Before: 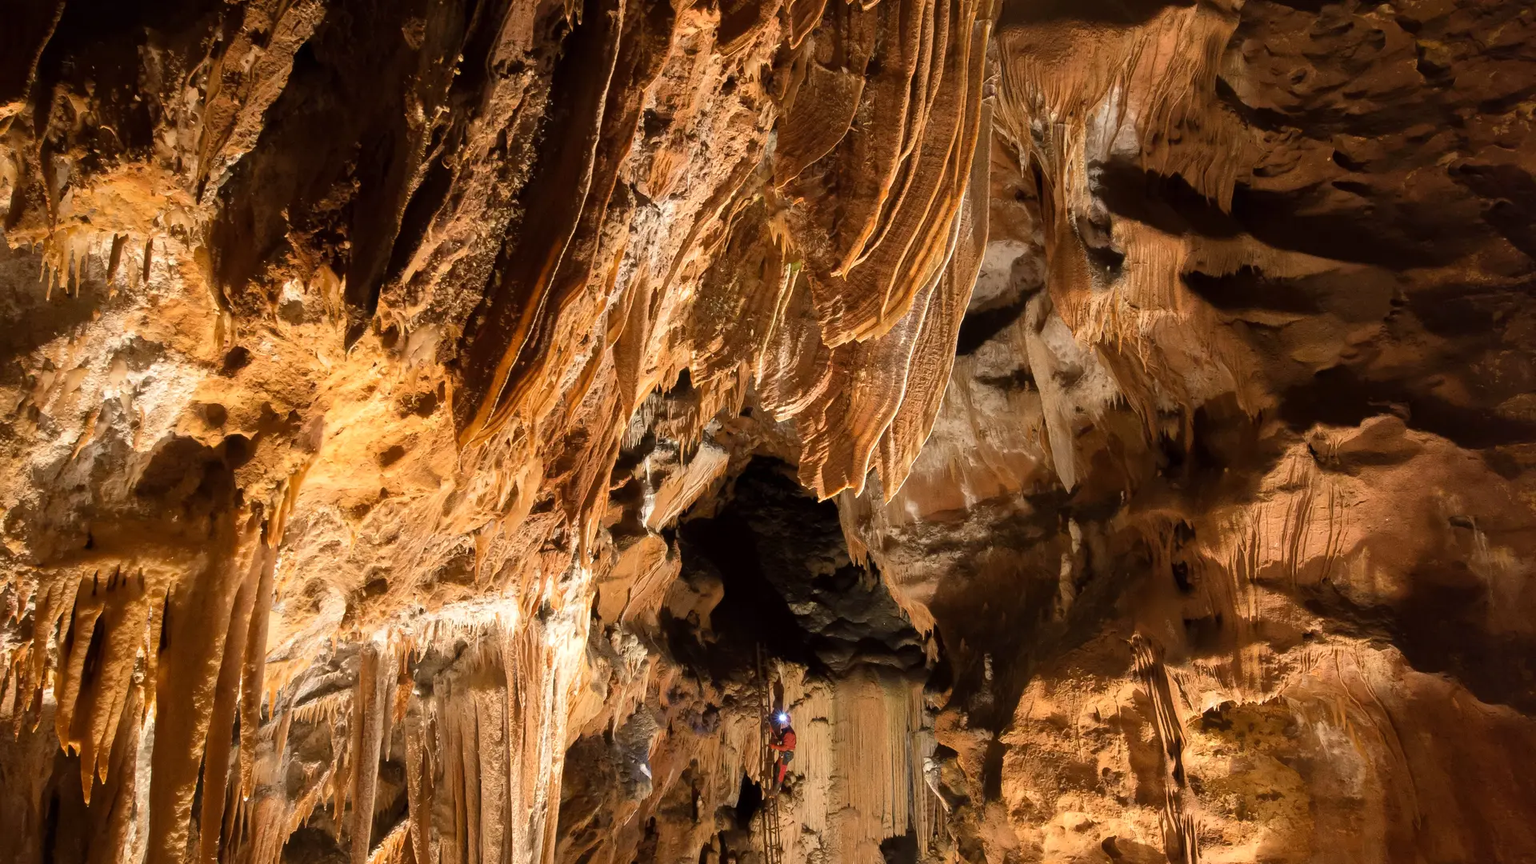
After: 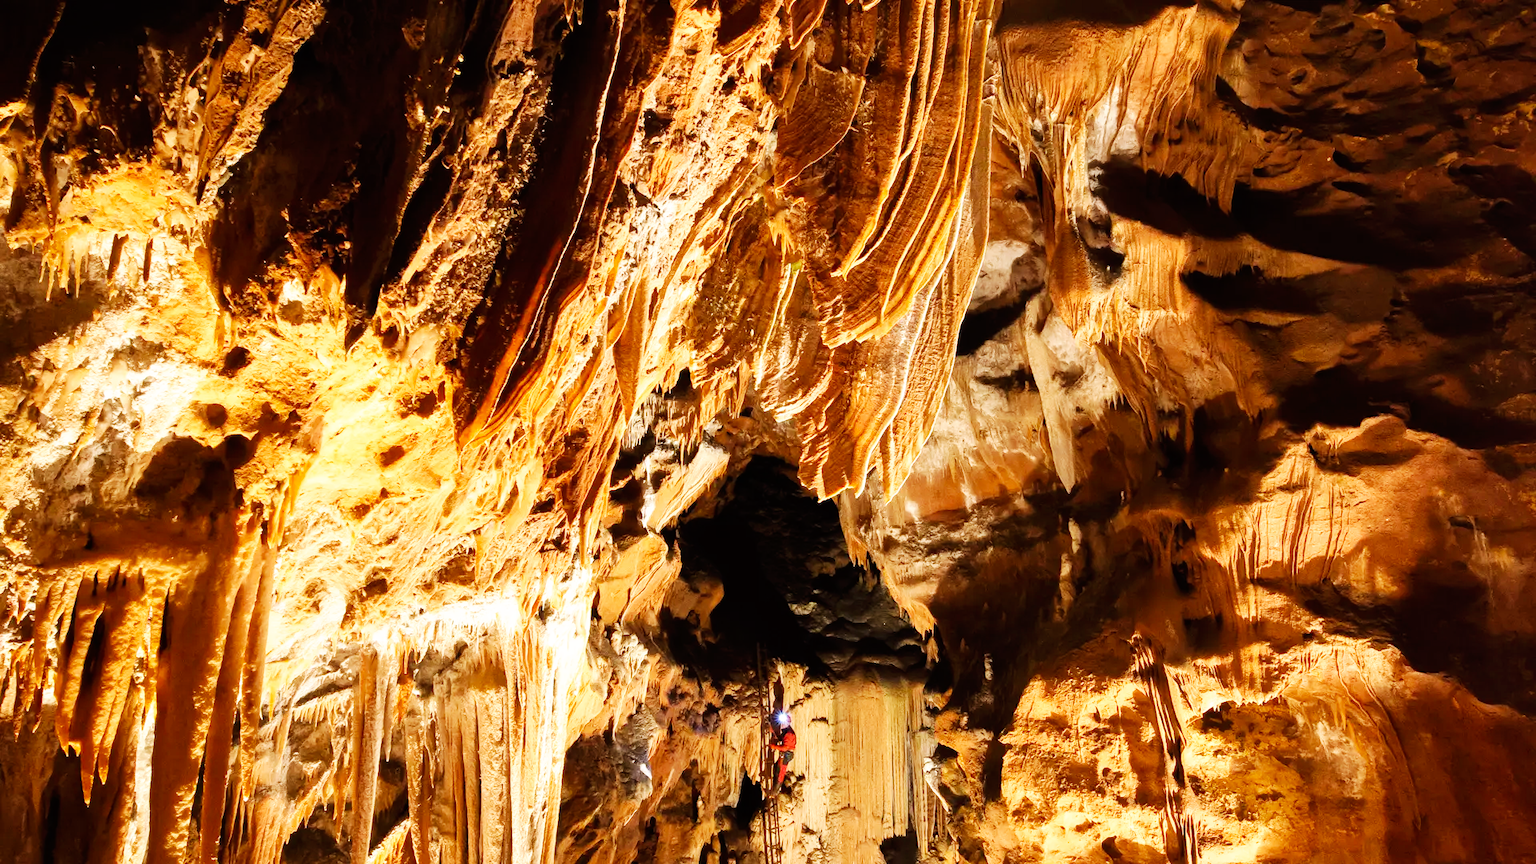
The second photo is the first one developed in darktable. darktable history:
tone curve: curves: ch0 [(0, 0) (0.915, 0.89) (1, 1)], preserve colors none
base curve: curves: ch0 [(0, 0) (0.007, 0.004) (0.027, 0.03) (0.046, 0.07) (0.207, 0.54) (0.442, 0.872) (0.673, 0.972) (1, 1)], preserve colors none
